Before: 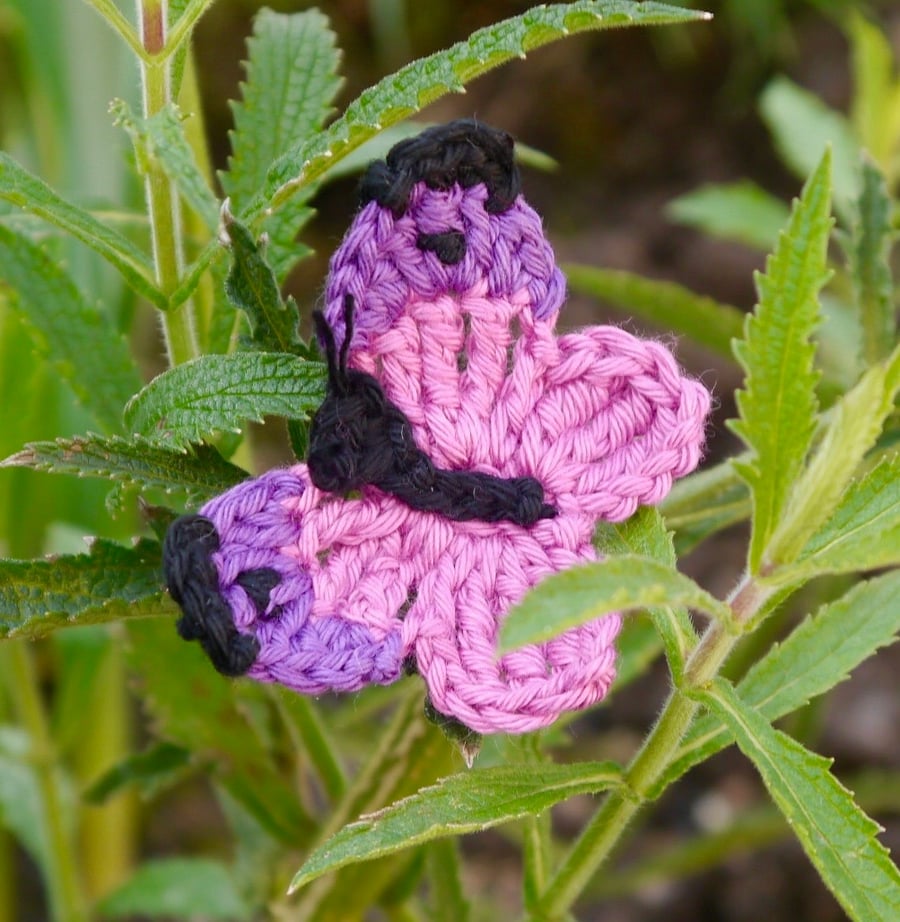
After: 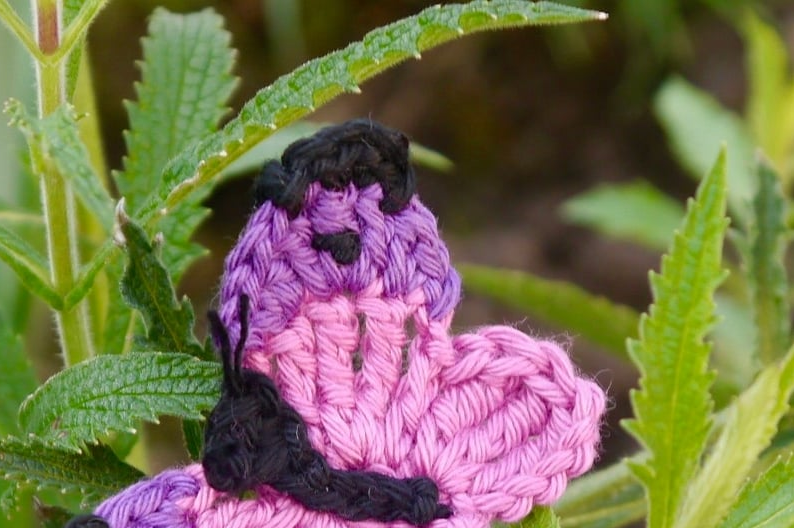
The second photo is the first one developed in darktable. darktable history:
crop and rotate: left 11.697%, bottom 42.691%
